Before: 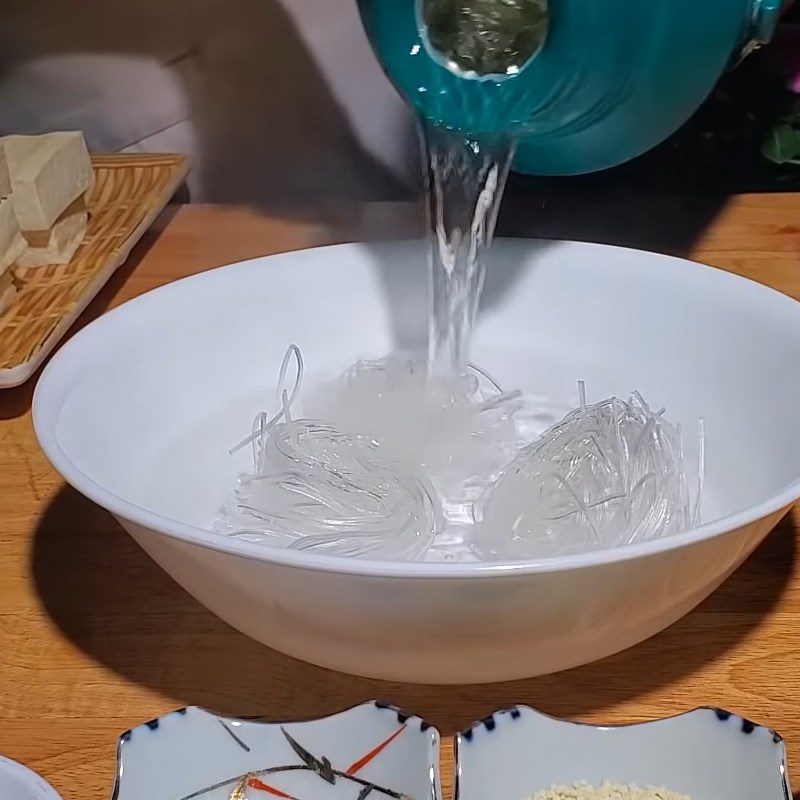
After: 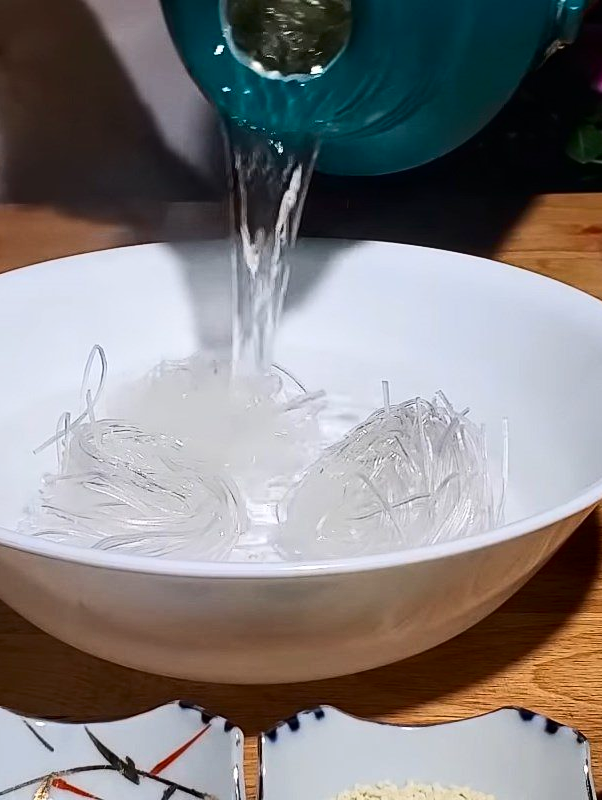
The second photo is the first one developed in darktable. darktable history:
crop and rotate: left 24.733%
contrast brightness saturation: contrast 0.277
